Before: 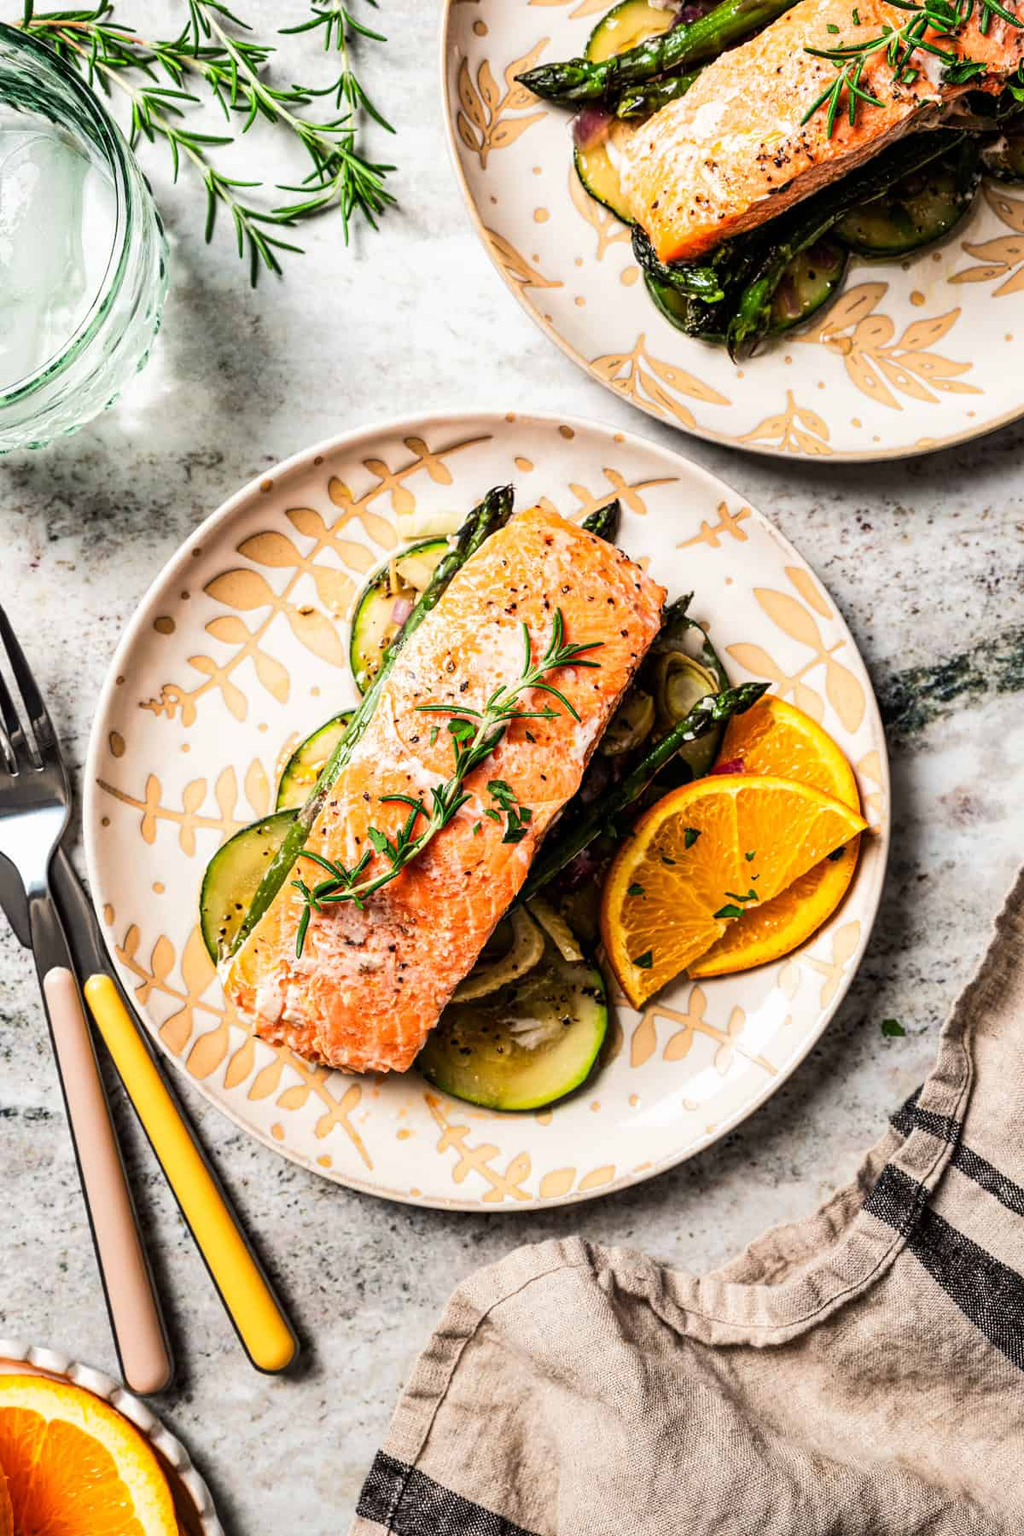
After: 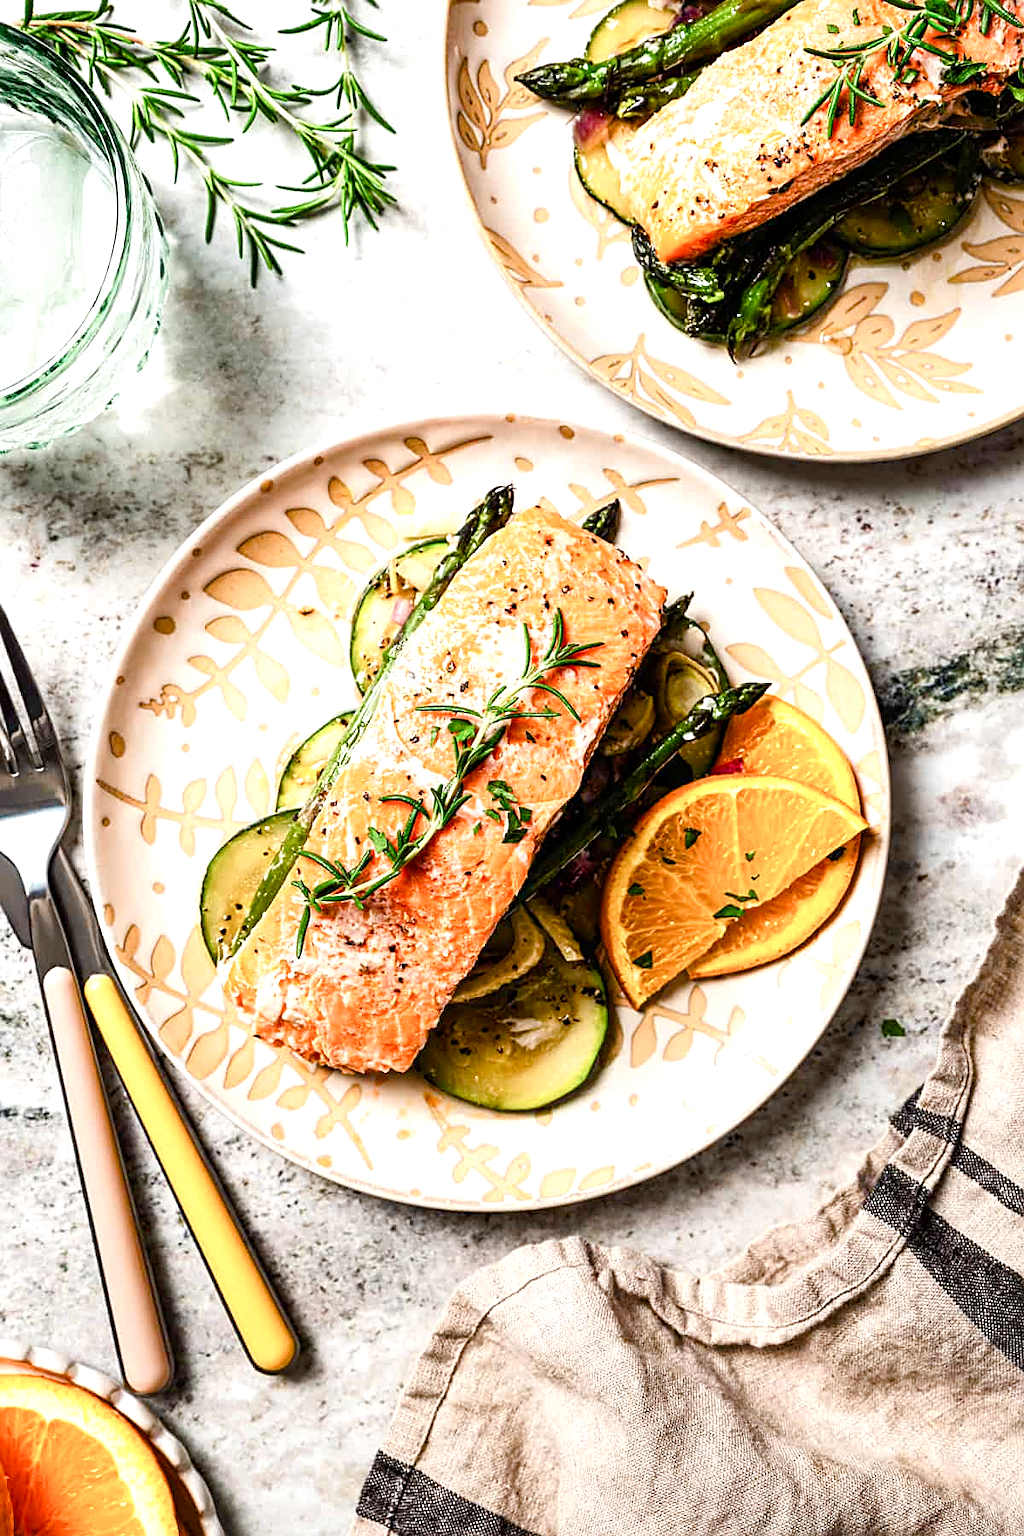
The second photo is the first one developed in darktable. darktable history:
sharpen: on, module defaults
color balance rgb: perceptual saturation grading › global saturation 20%, perceptual saturation grading › highlights -50%, perceptual saturation grading › shadows 30%, perceptual brilliance grading › global brilliance 10%, perceptual brilliance grading › shadows 15%
